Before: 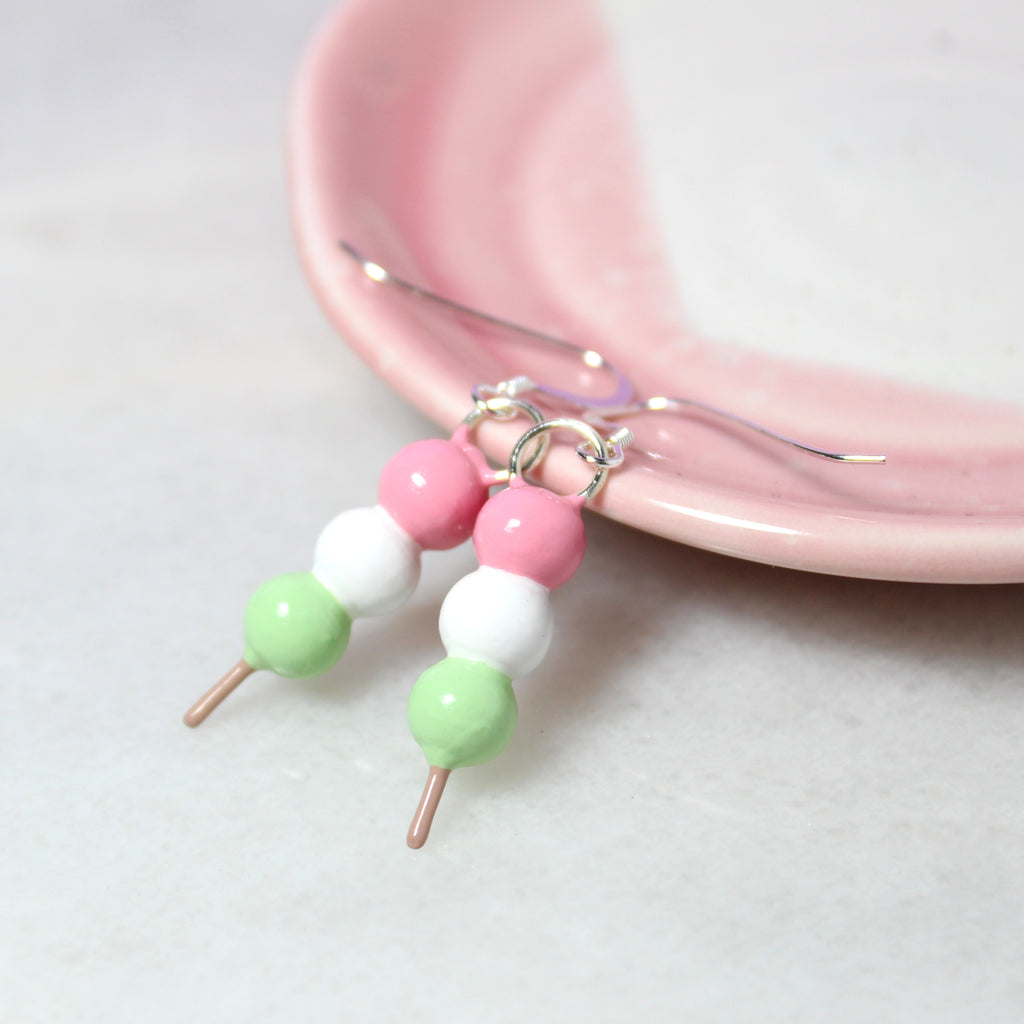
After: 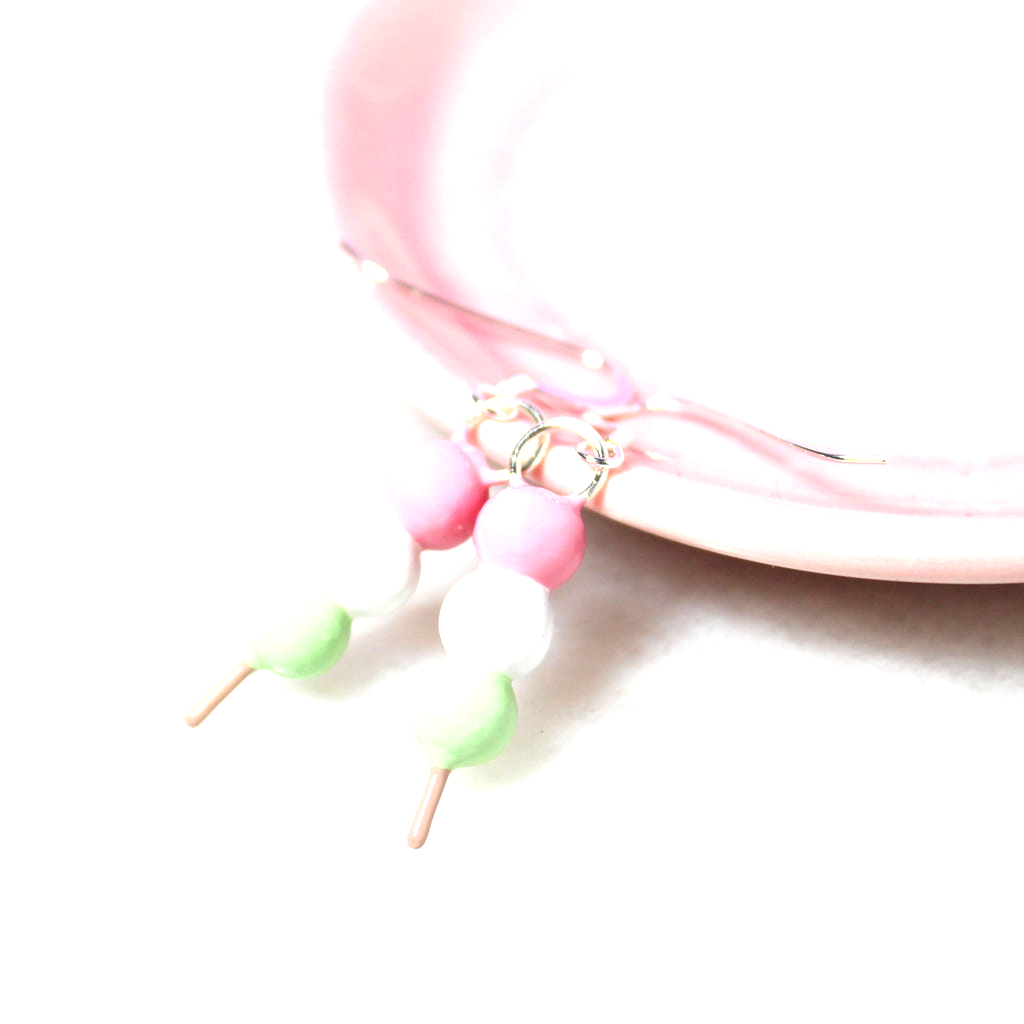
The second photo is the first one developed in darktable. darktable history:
exposure: exposure 1.059 EV, compensate exposure bias true, compensate highlight preservation false
